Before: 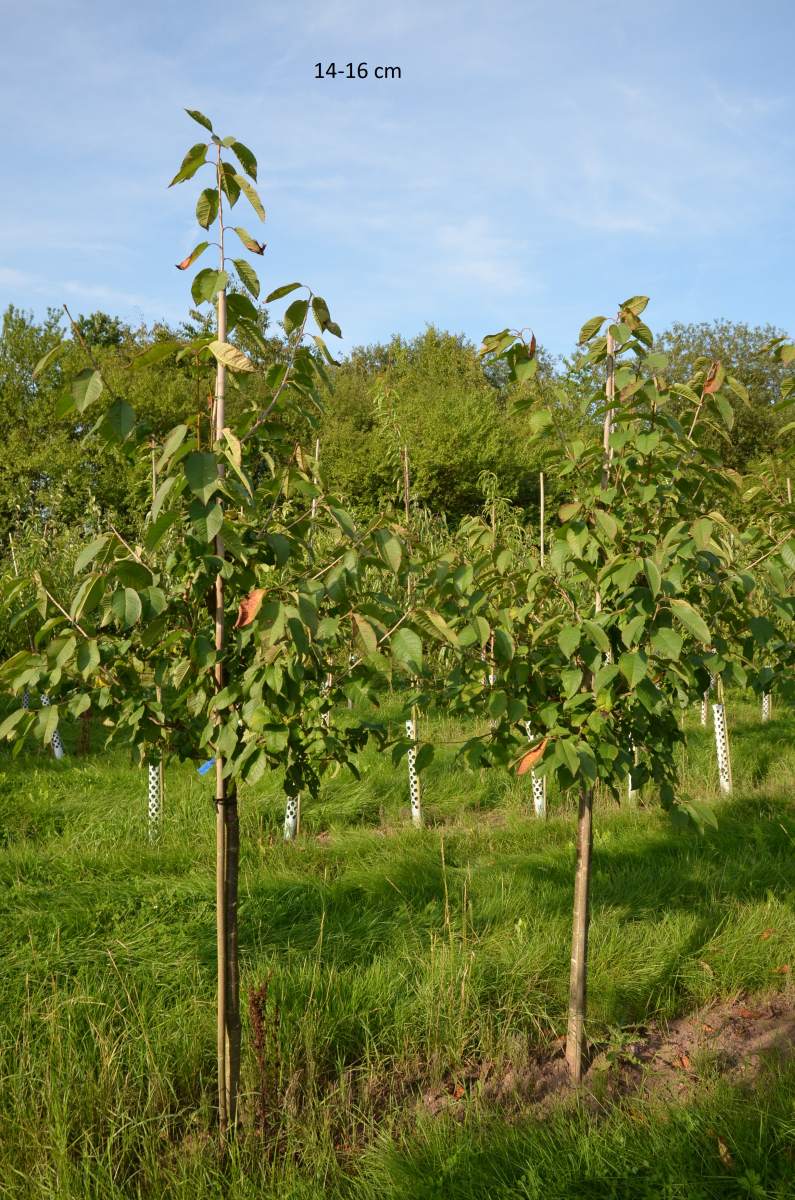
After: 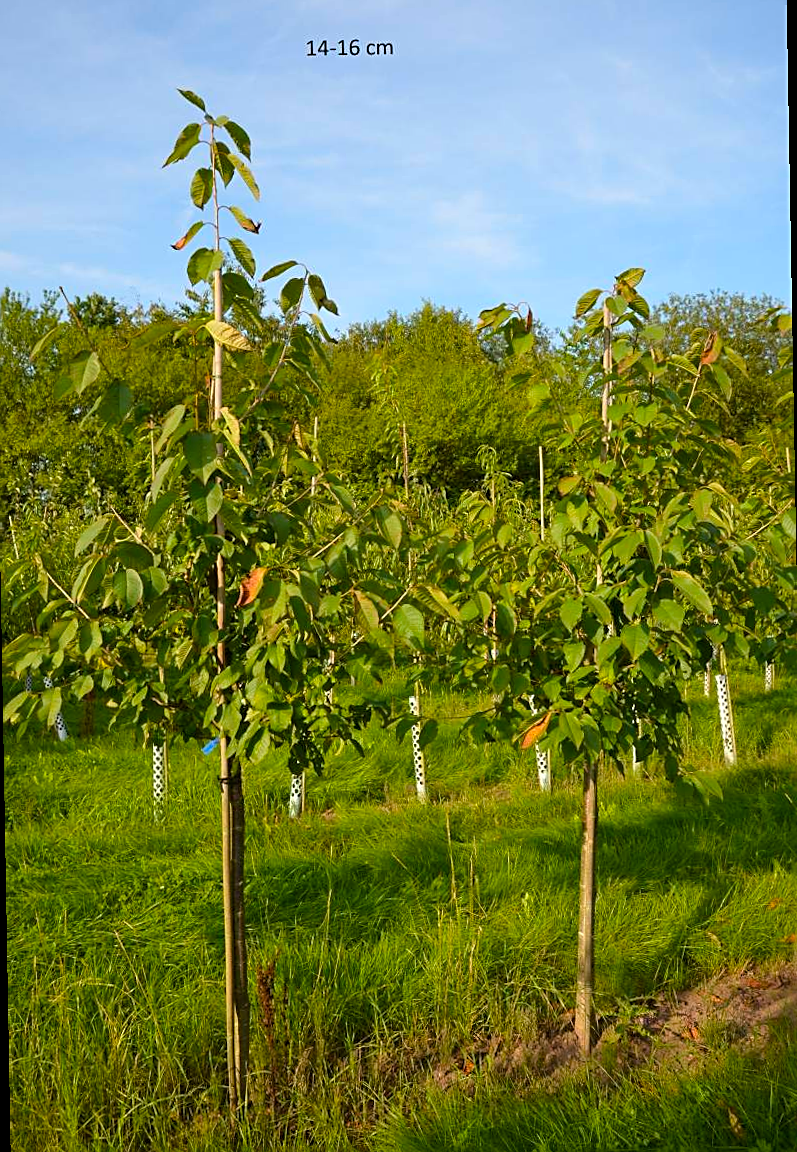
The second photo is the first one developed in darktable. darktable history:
rotate and perspective: rotation -1°, crop left 0.011, crop right 0.989, crop top 0.025, crop bottom 0.975
sharpen: on, module defaults
color balance rgb: perceptual saturation grading › global saturation 25%, global vibrance 20%
